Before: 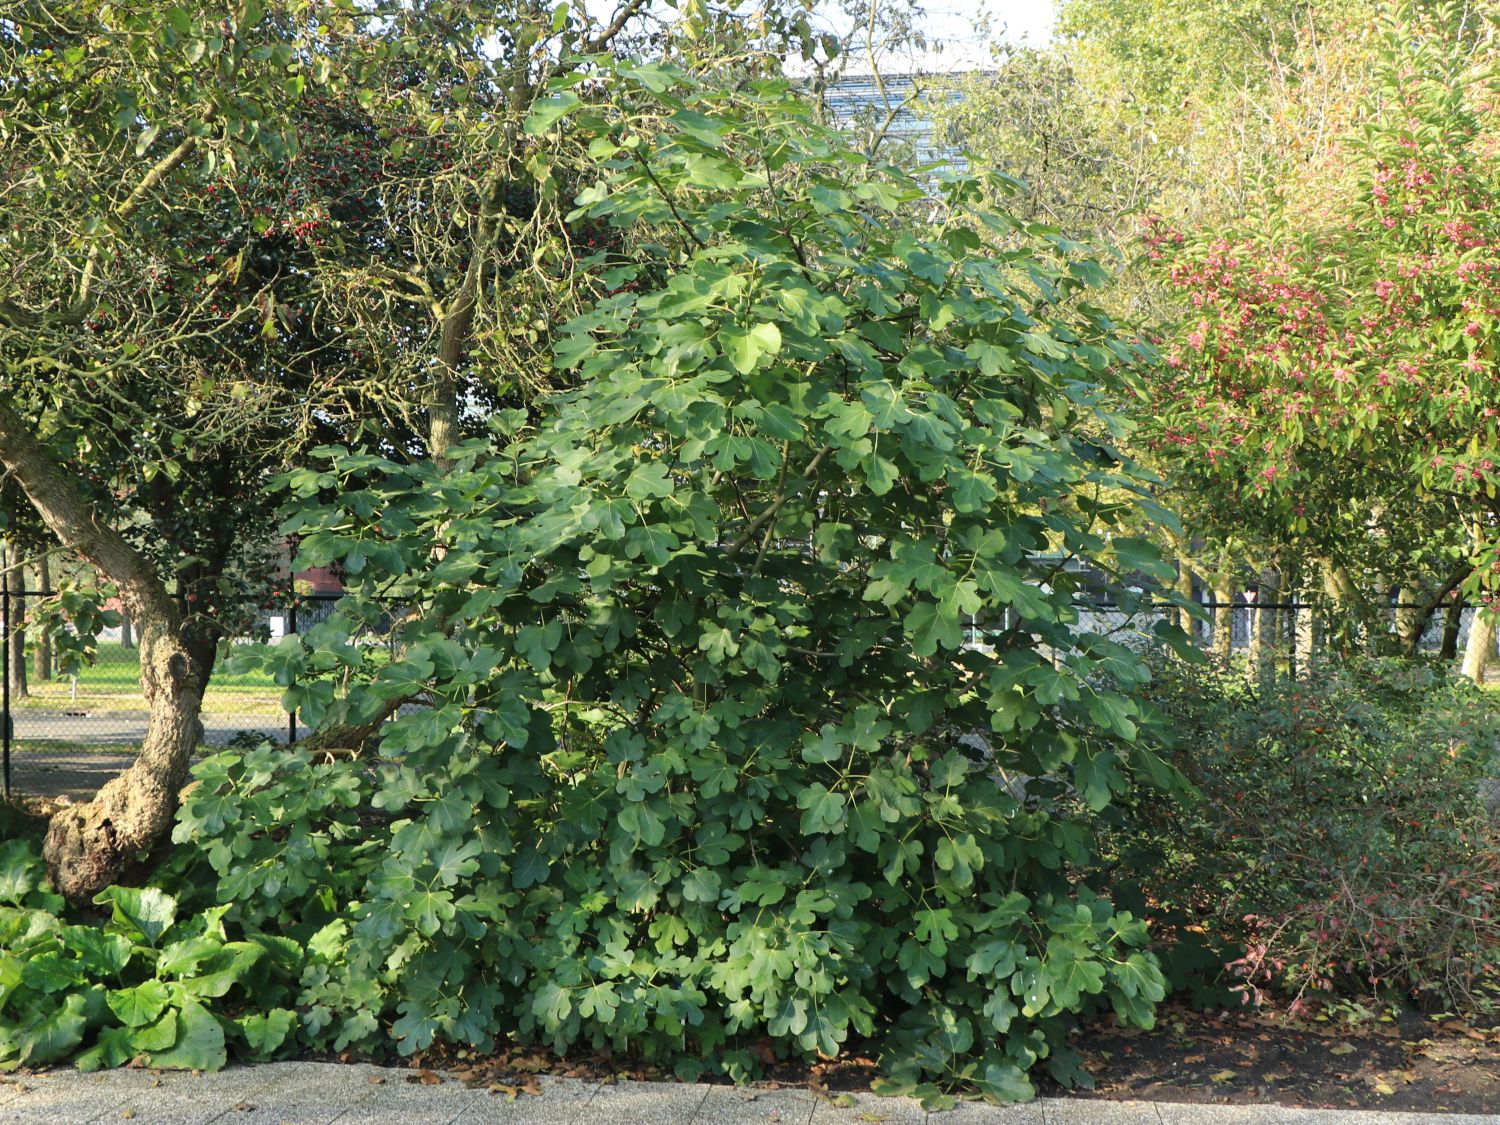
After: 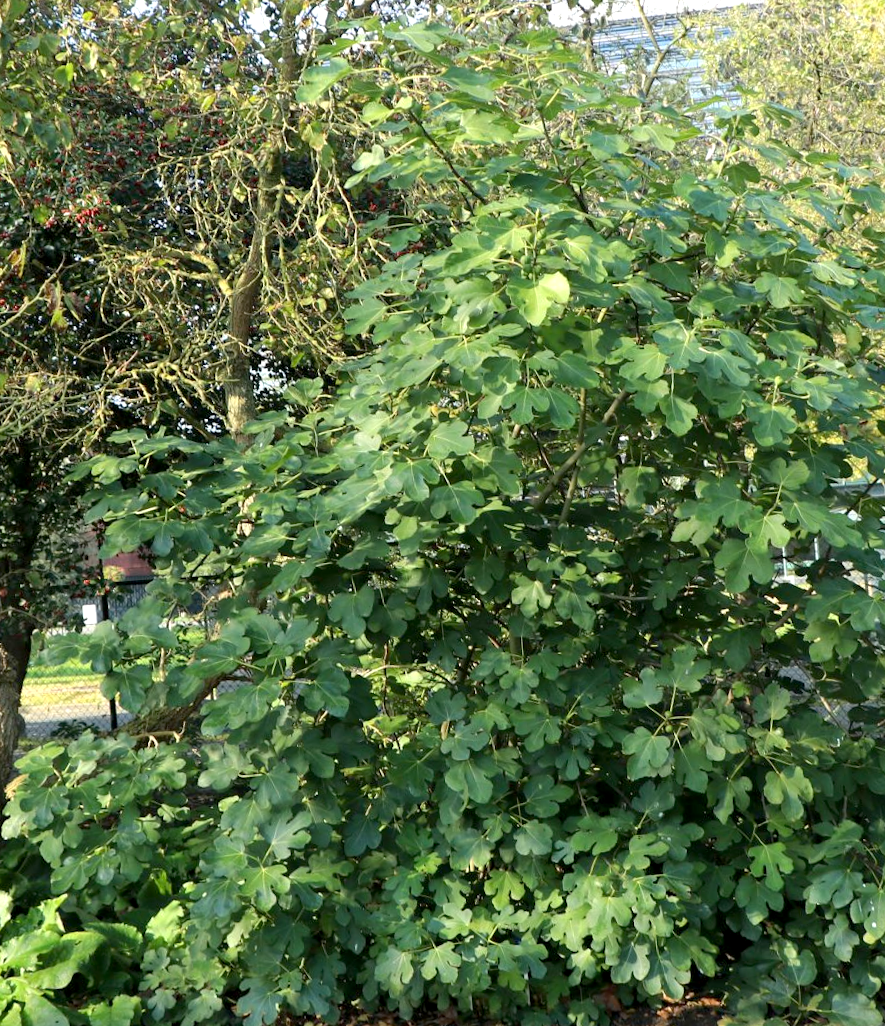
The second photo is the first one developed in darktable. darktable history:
crop: left 10.644%, right 26.528%
rotate and perspective: rotation -4.57°, crop left 0.054, crop right 0.944, crop top 0.087, crop bottom 0.914
exposure: black level correction 0.005, exposure 0.286 EV, compensate highlight preservation false
